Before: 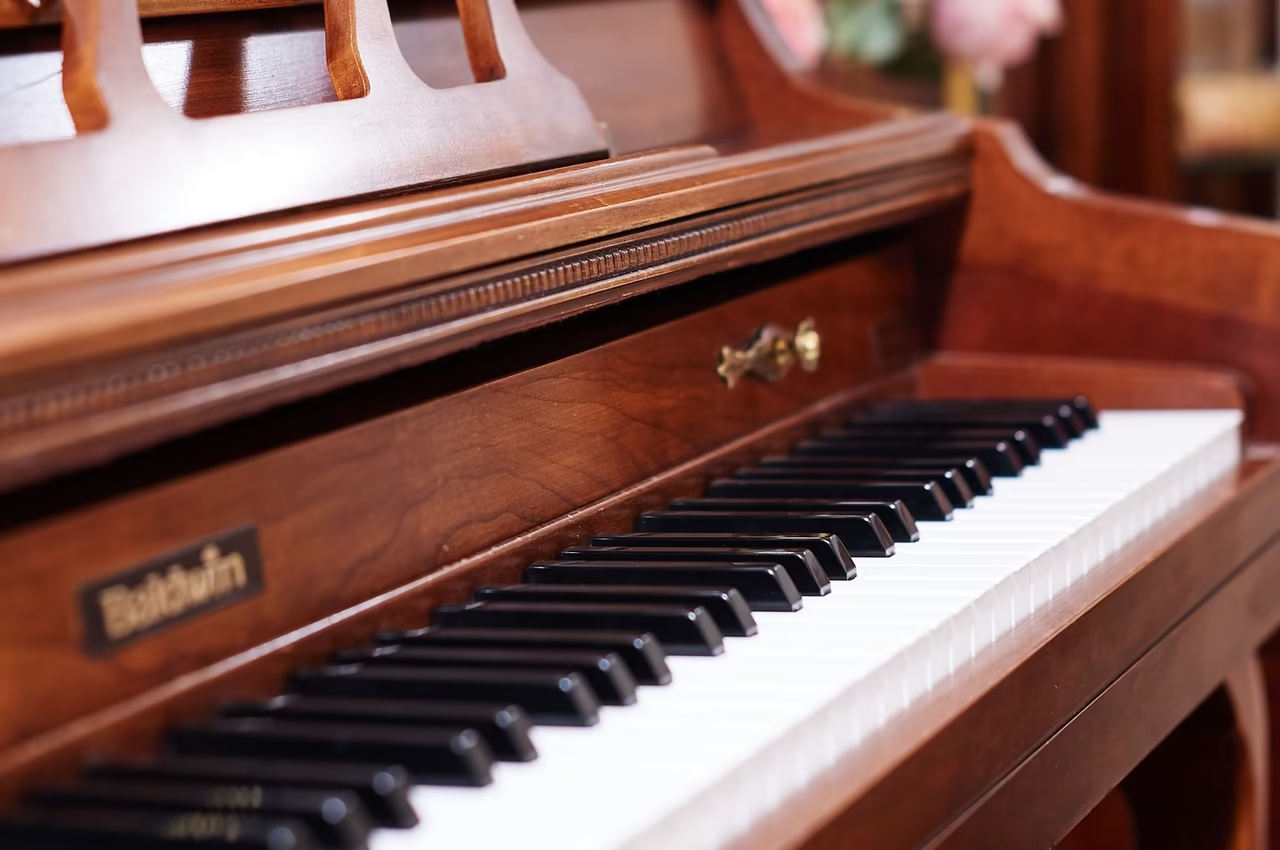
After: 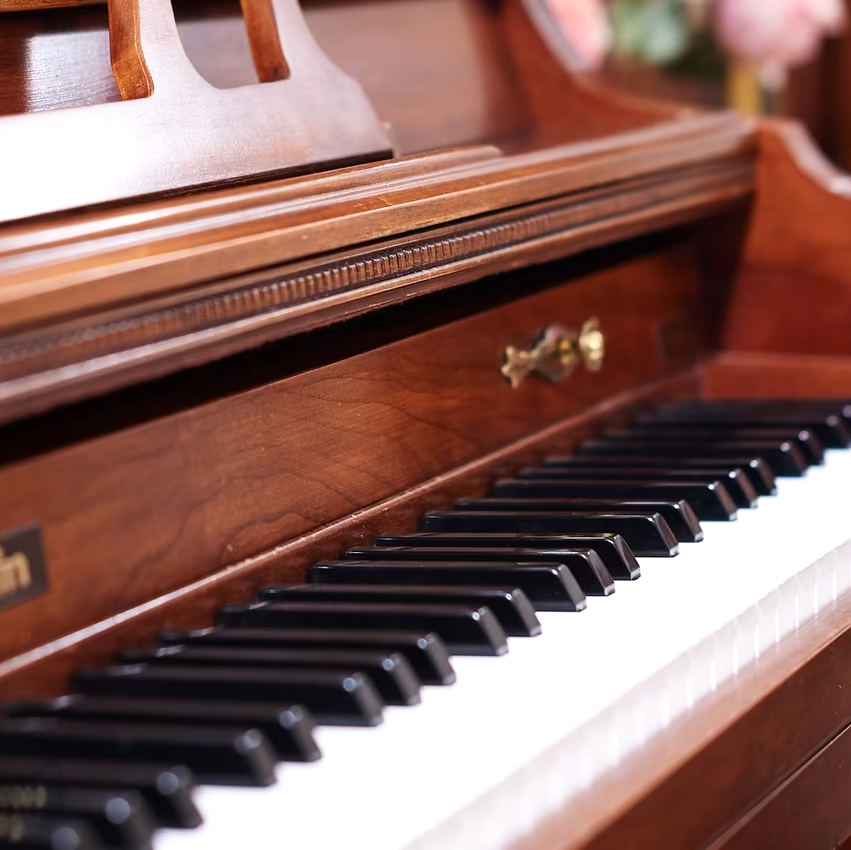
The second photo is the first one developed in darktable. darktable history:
crop: left 16.899%, right 16.556%
exposure: exposure 0.191 EV, compensate highlight preservation false
